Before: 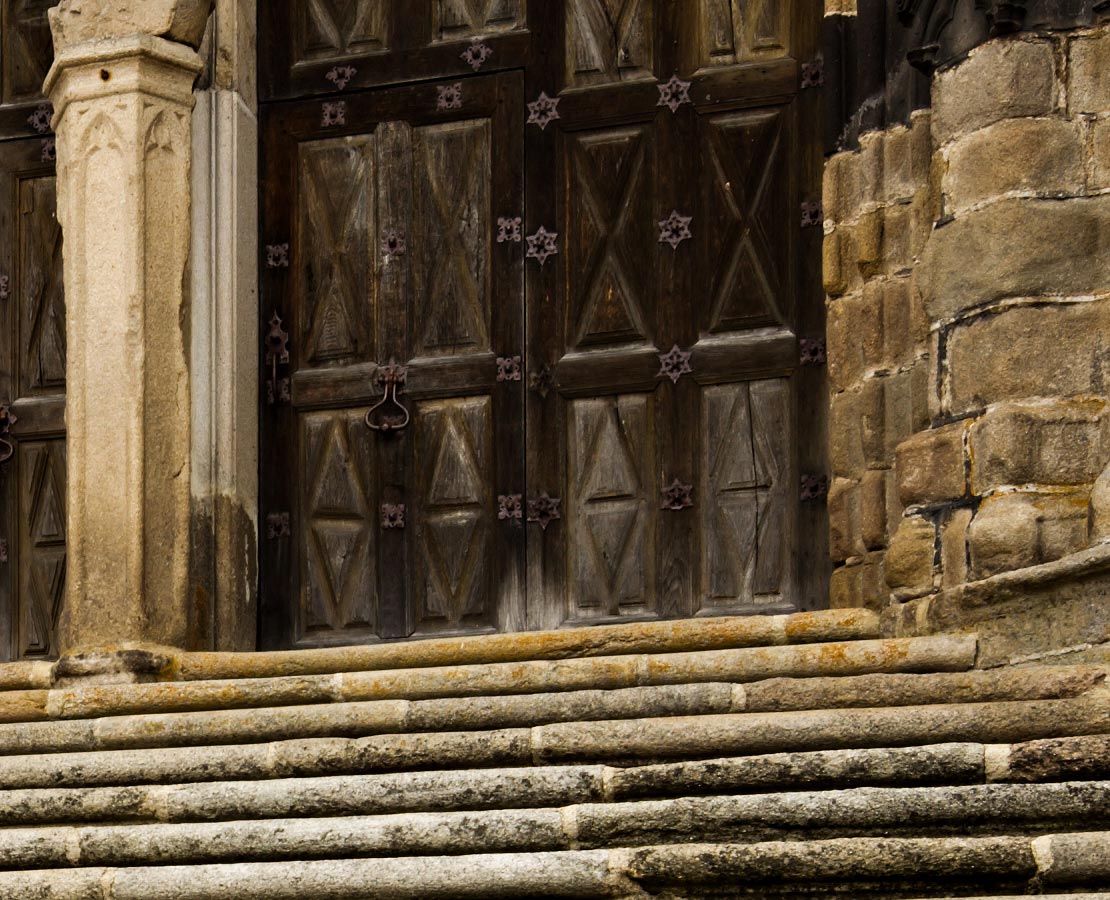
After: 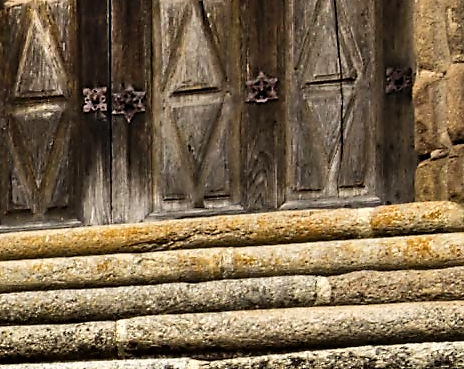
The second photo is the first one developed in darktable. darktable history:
crop: left 37.452%, top 45.3%, right 20.678%, bottom 13.621%
shadows and highlights: radius 110.64, shadows 51.26, white point adjustment 9.09, highlights -5.55, soften with gaussian
contrast equalizer: octaves 7, y [[0.5, 0.5, 0.5, 0.515, 0.749, 0.84], [0.5 ×6], [0.5 ×6], [0, 0, 0, 0.001, 0.067, 0.262], [0 ×6]]
